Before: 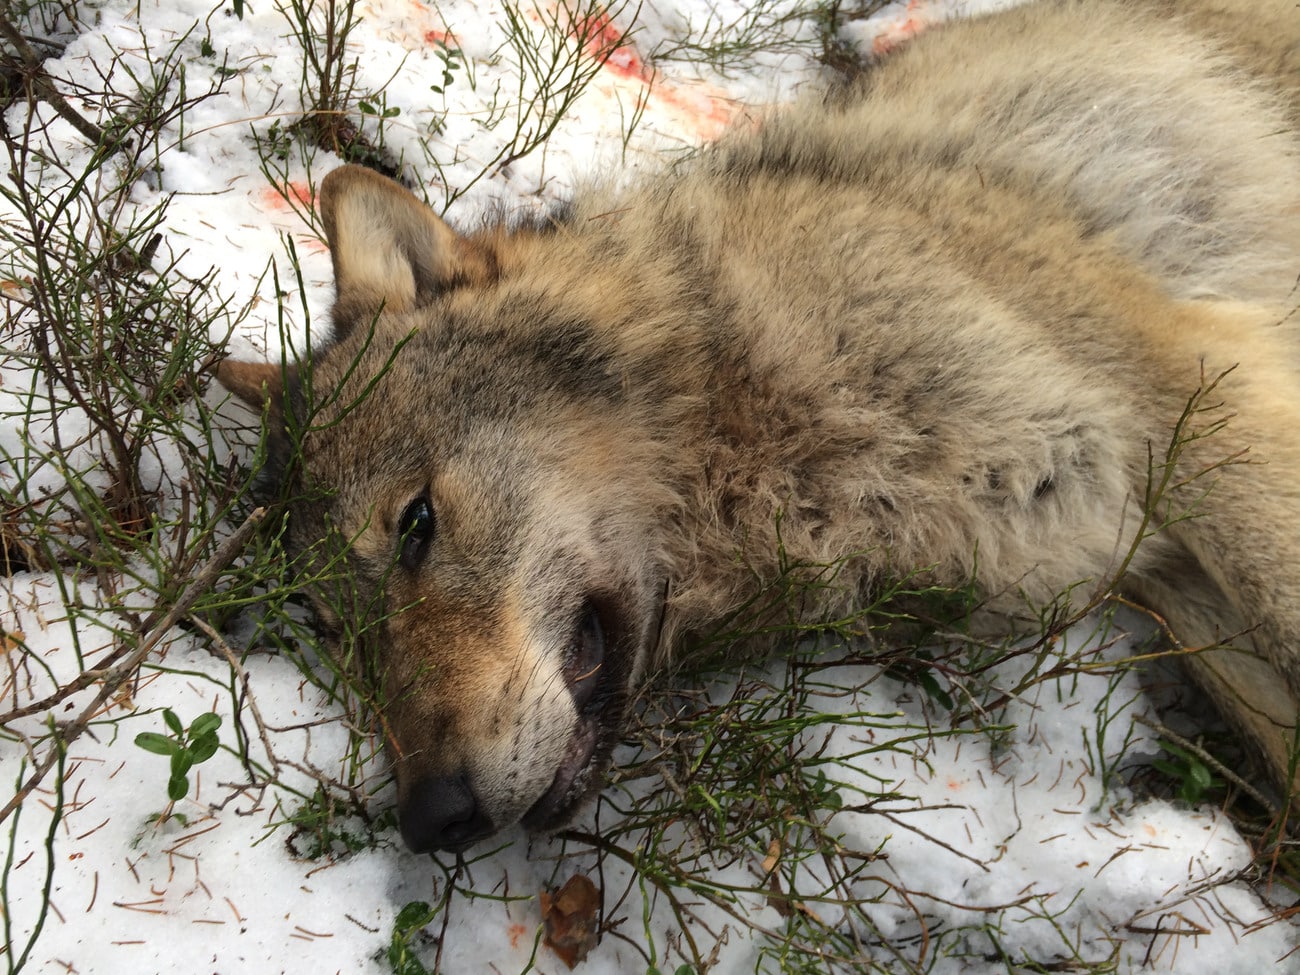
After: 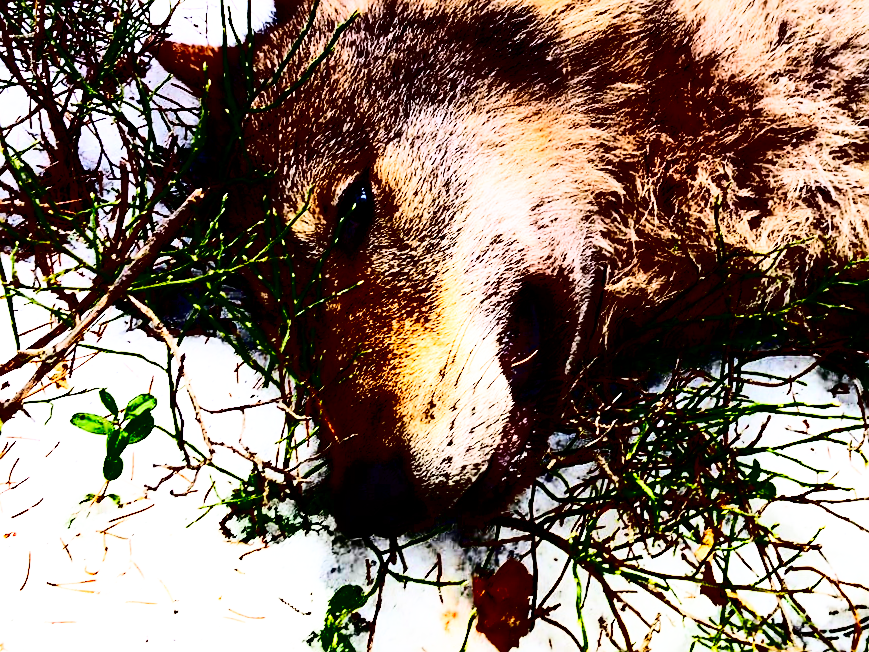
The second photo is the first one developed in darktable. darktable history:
contrast brightness saturation: contrast 0.77, brightness -1, saturation 1
graduated density: hue 238.83°, saturation 50%
crop and rotate: angle -0.82°, left 3.85%, top 31.828%, right 27.992%
base curve: curves: ch0 [(0, 0) (0.007, 0.004) (0.027, 0.03) (0.046, 0.07) (0.207, 0.54) (0.442, 0.872) (0.673, 0.972) (1, 1)], preserve colors none
sharpen: on, module defaults
exposure: black level correction 0.005, exposure 0.417 EV, compensate highlight preservation false
tone equalizer: -8 EV -0.417 EV, -7 EV -0.389 EV, -6 EV -0.333 EV, -5 EV -0.222 EV, -3 EV 0.222 EV, -2 EV 0.333 EV, -1 EV 0.389 EV, +0 EV 0.417 EV, edges refinement/feathering 500, mask exposure compensation -1.57 EV, preserve details no
